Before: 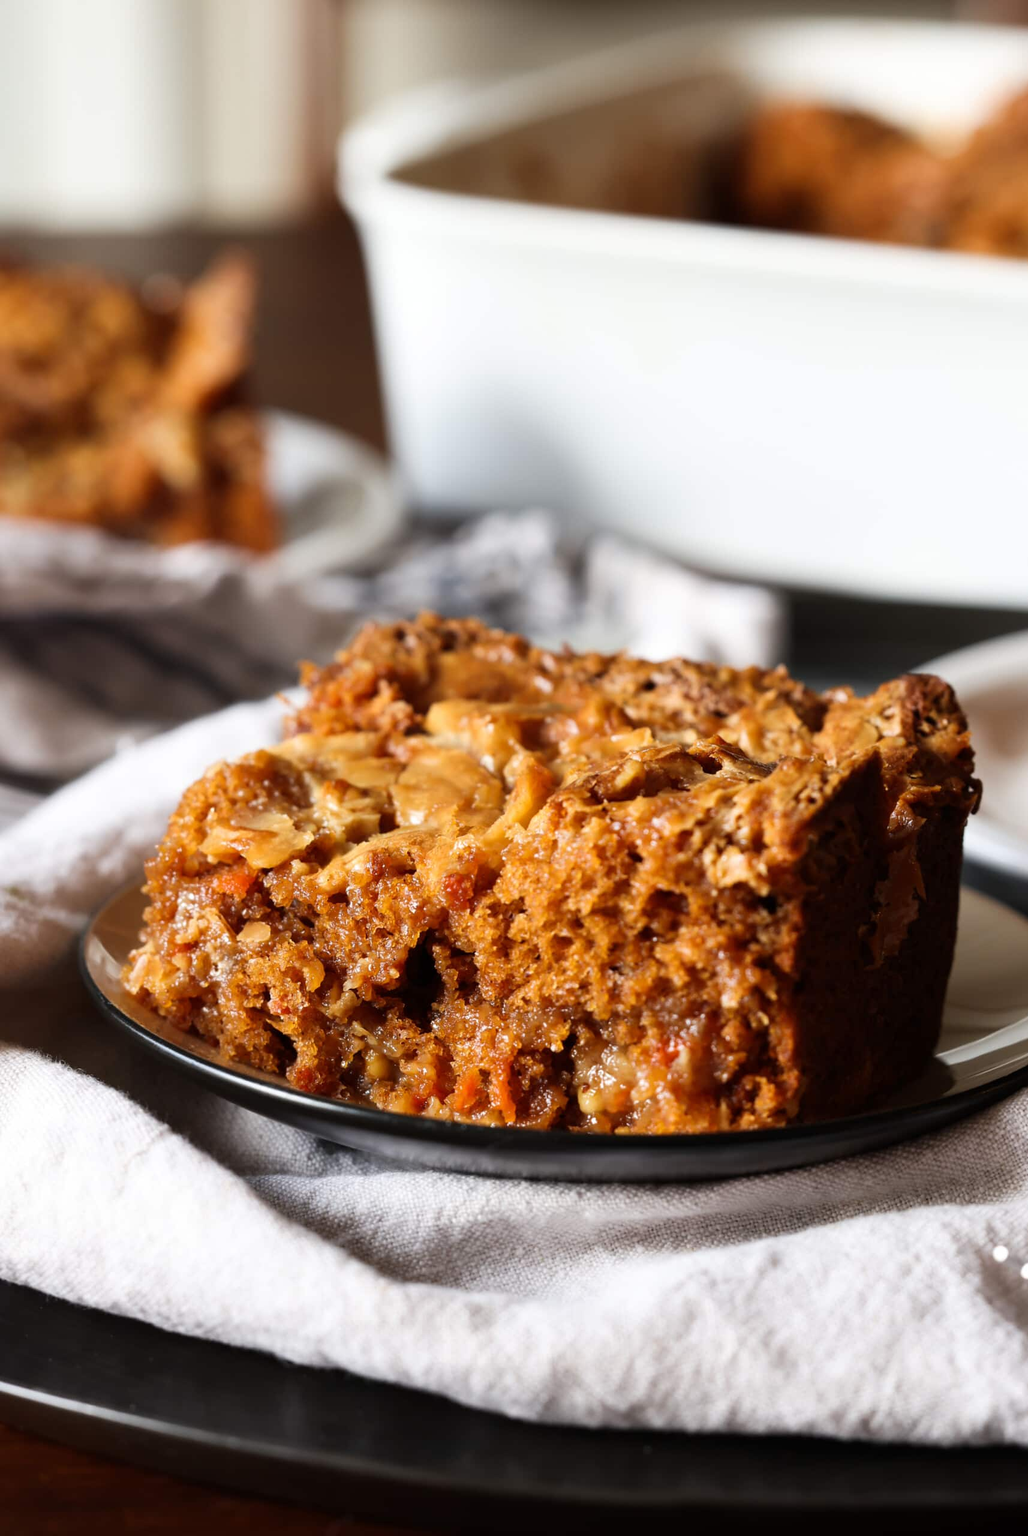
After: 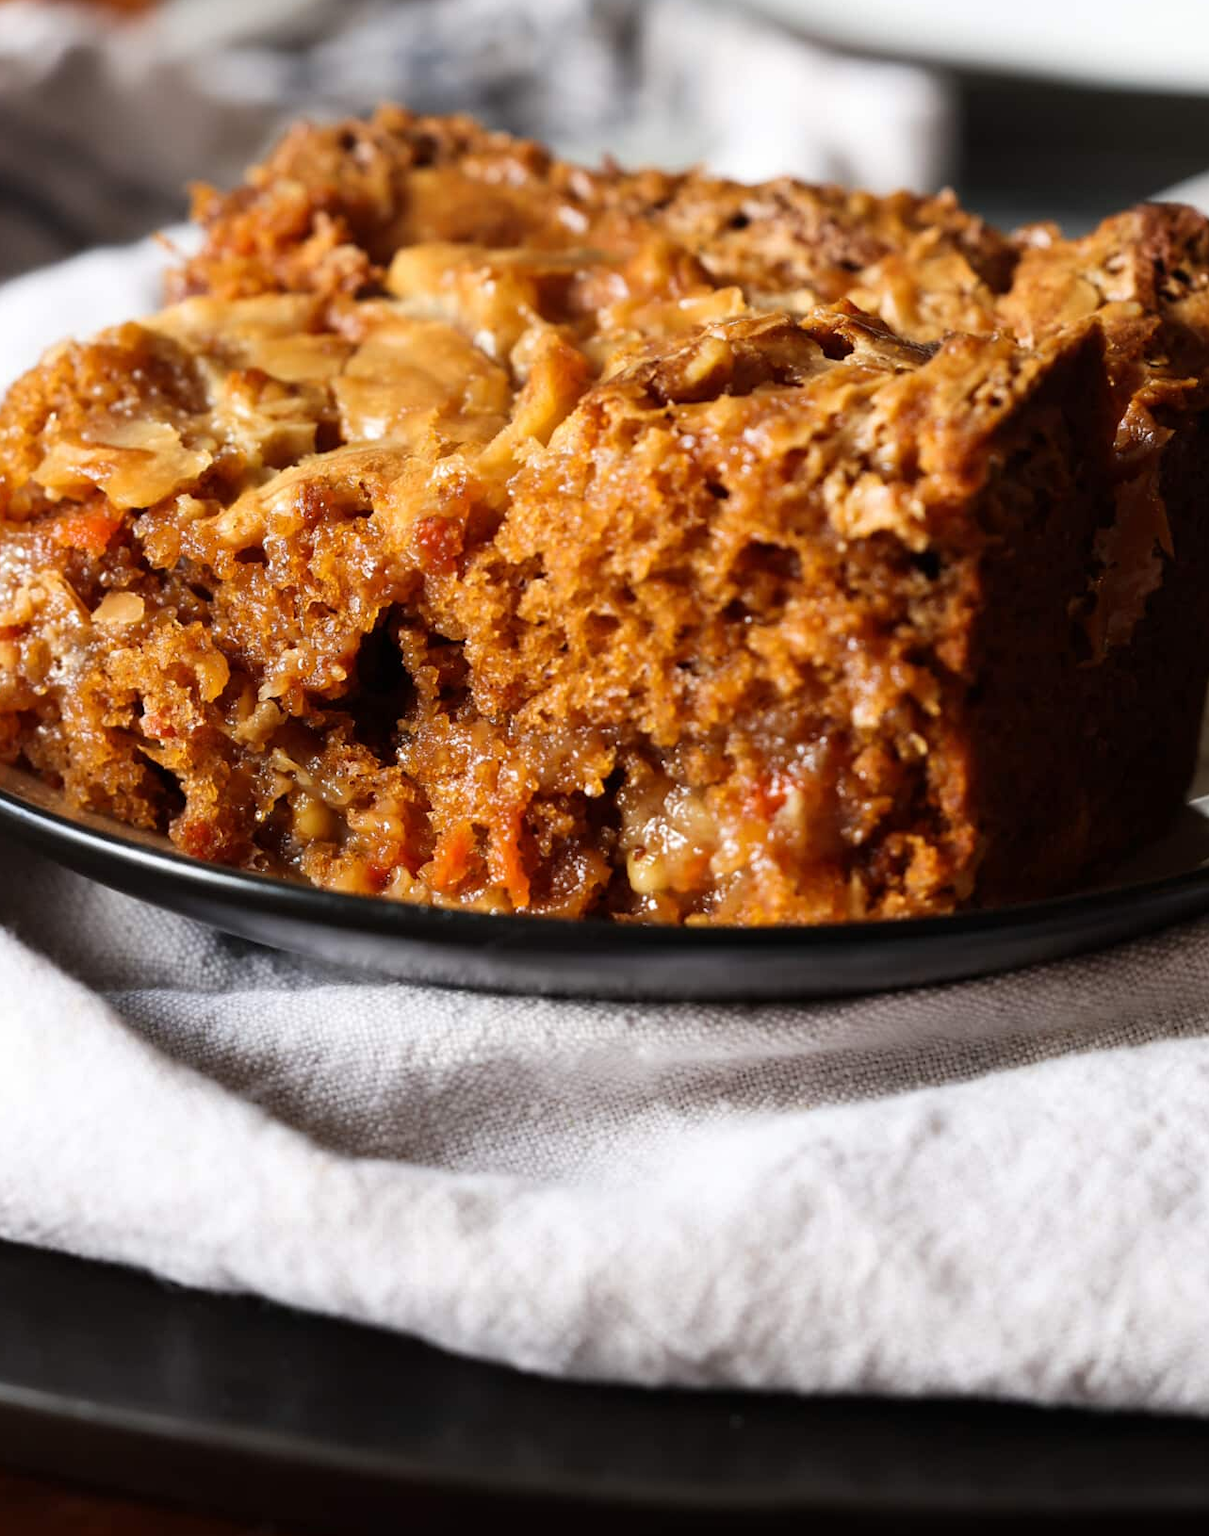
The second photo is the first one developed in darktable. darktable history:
crop and rotate: left 17.401%, top 35.495%, right 7.685%, bottom 0.819%
